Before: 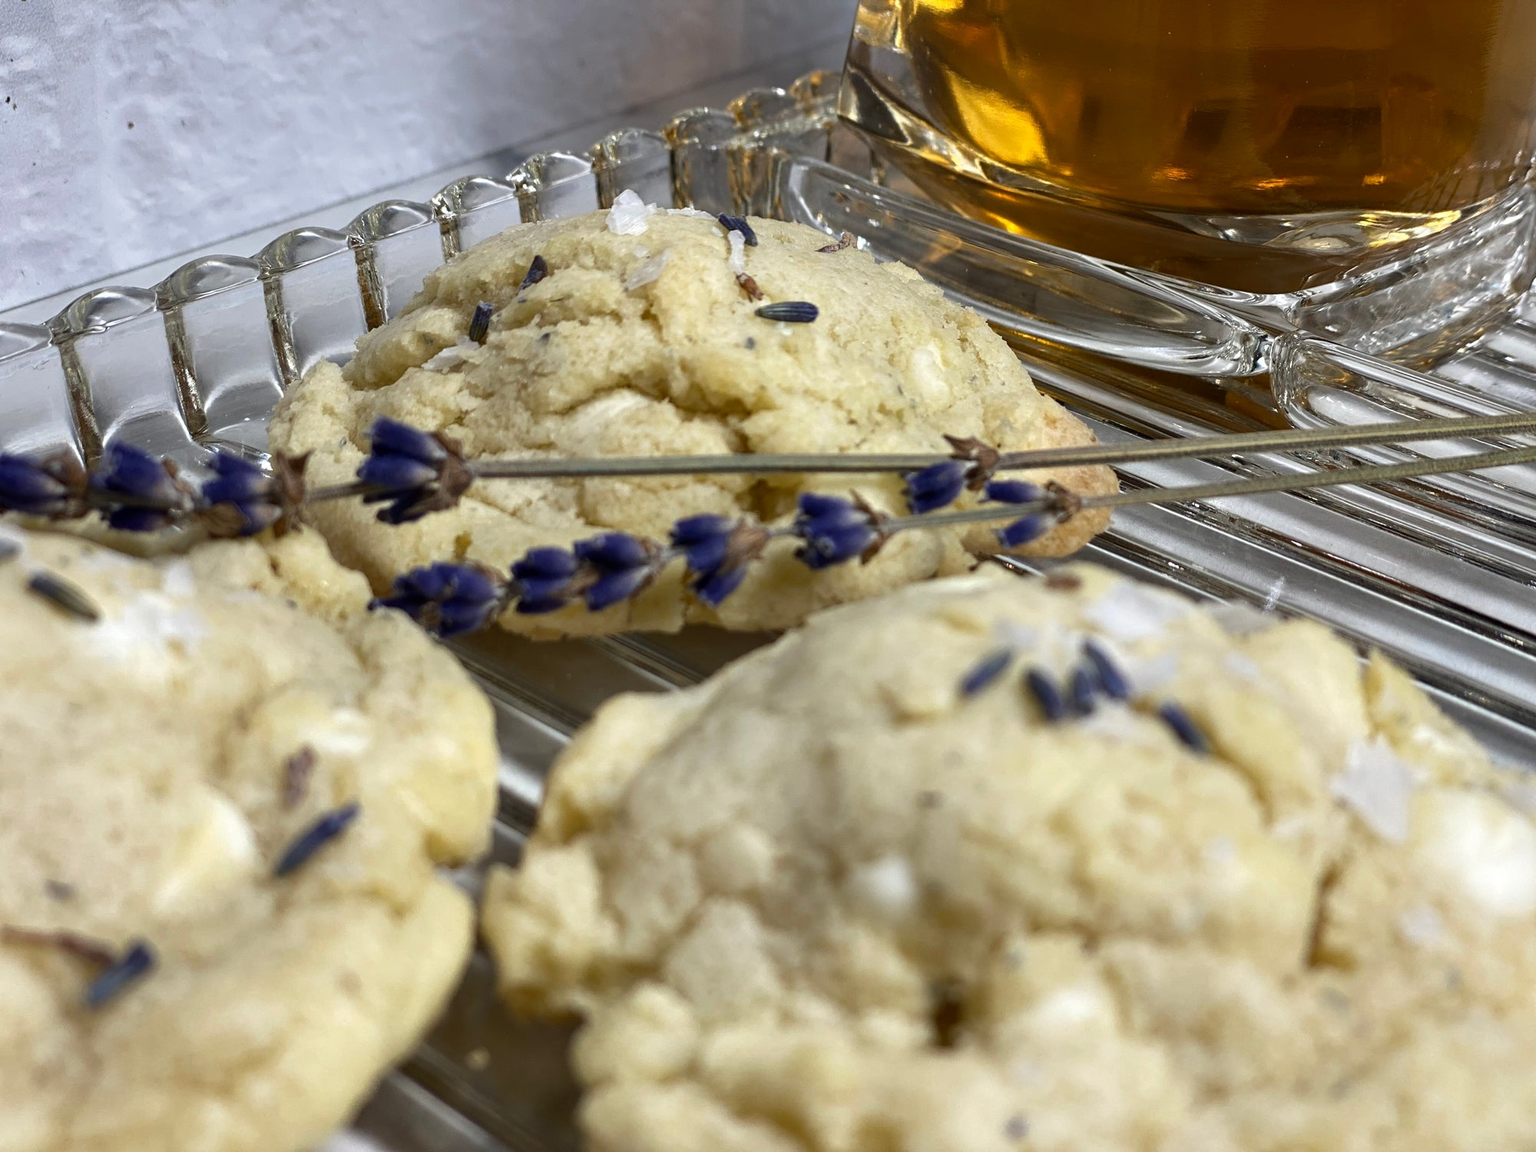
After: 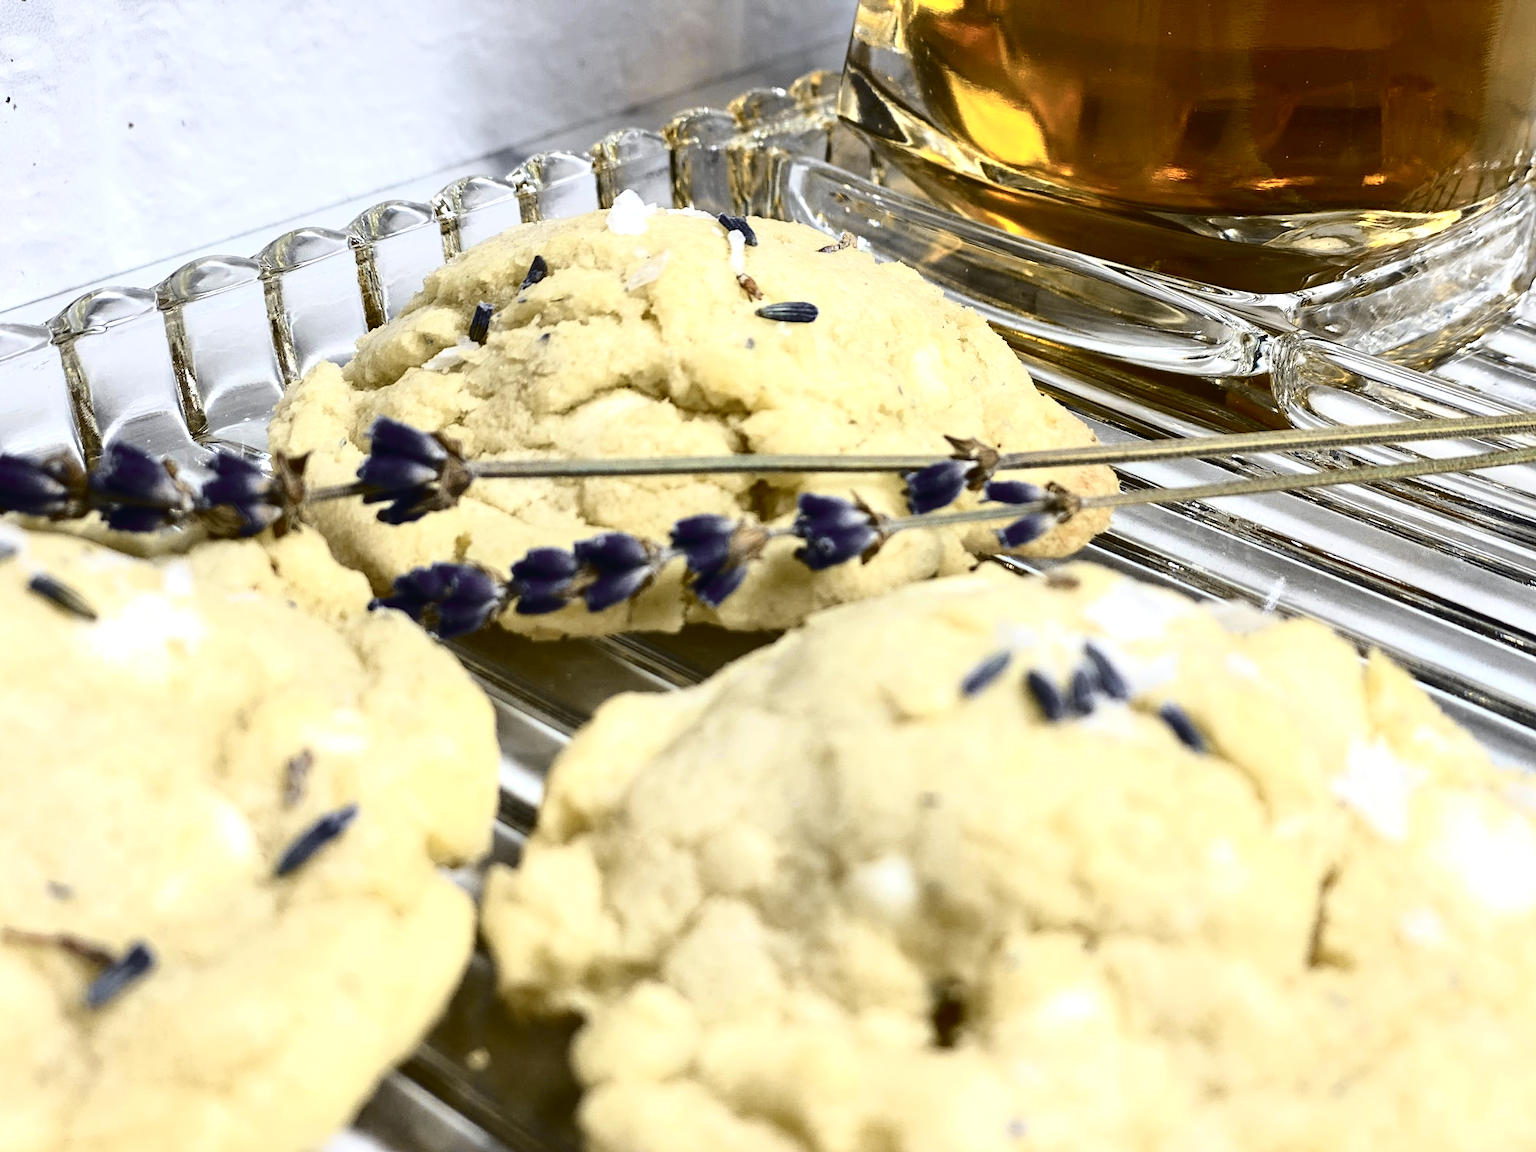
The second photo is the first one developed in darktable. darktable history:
white balance: emerald 1
tone curve: curves: ch0 [(0, 0.023) (0.132, 0.075) (0.251, 0.186) (0.441, 0.476) (0.662, 0.757) (0.849, 0.927) (1, 0.99)]; ch1 [(0, 0) (0.447, 0.411) (0.483, 0.469) (0.498, 0.496) (0.518, 0.514) (0.561, 0.59) (0.606, 0.659) (0.657, 0.725) (0.869, 0.916) (1, 1)]; ch2 [(0, 0) (0.307, 0.315) (0.425, 0.438) (0.483, 0.477) (0.503, 0.503) (0.526, 0.553) (0.552, 0.601) (0.615, 0.669) (0.703, 0.797) (0.985, 0.966)], color space Lab, independent channels
exposure: exposure 0.669 EV, compensate highlight preservation false
contrast brightness saturation: contrast 0.1, saturation -0.36
